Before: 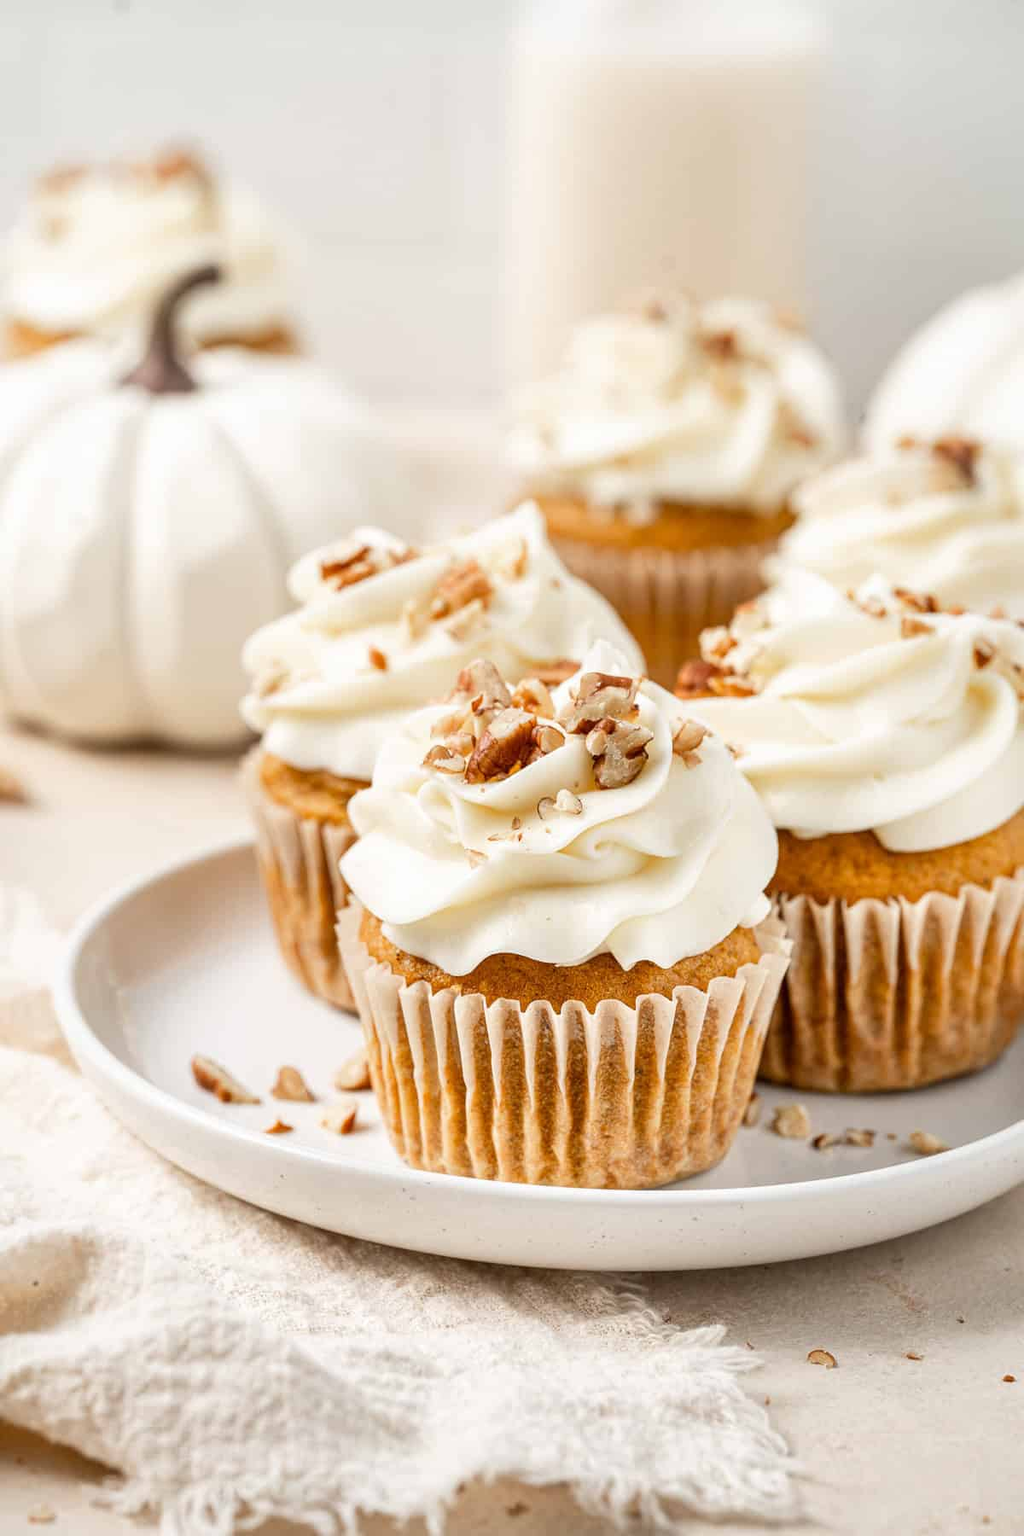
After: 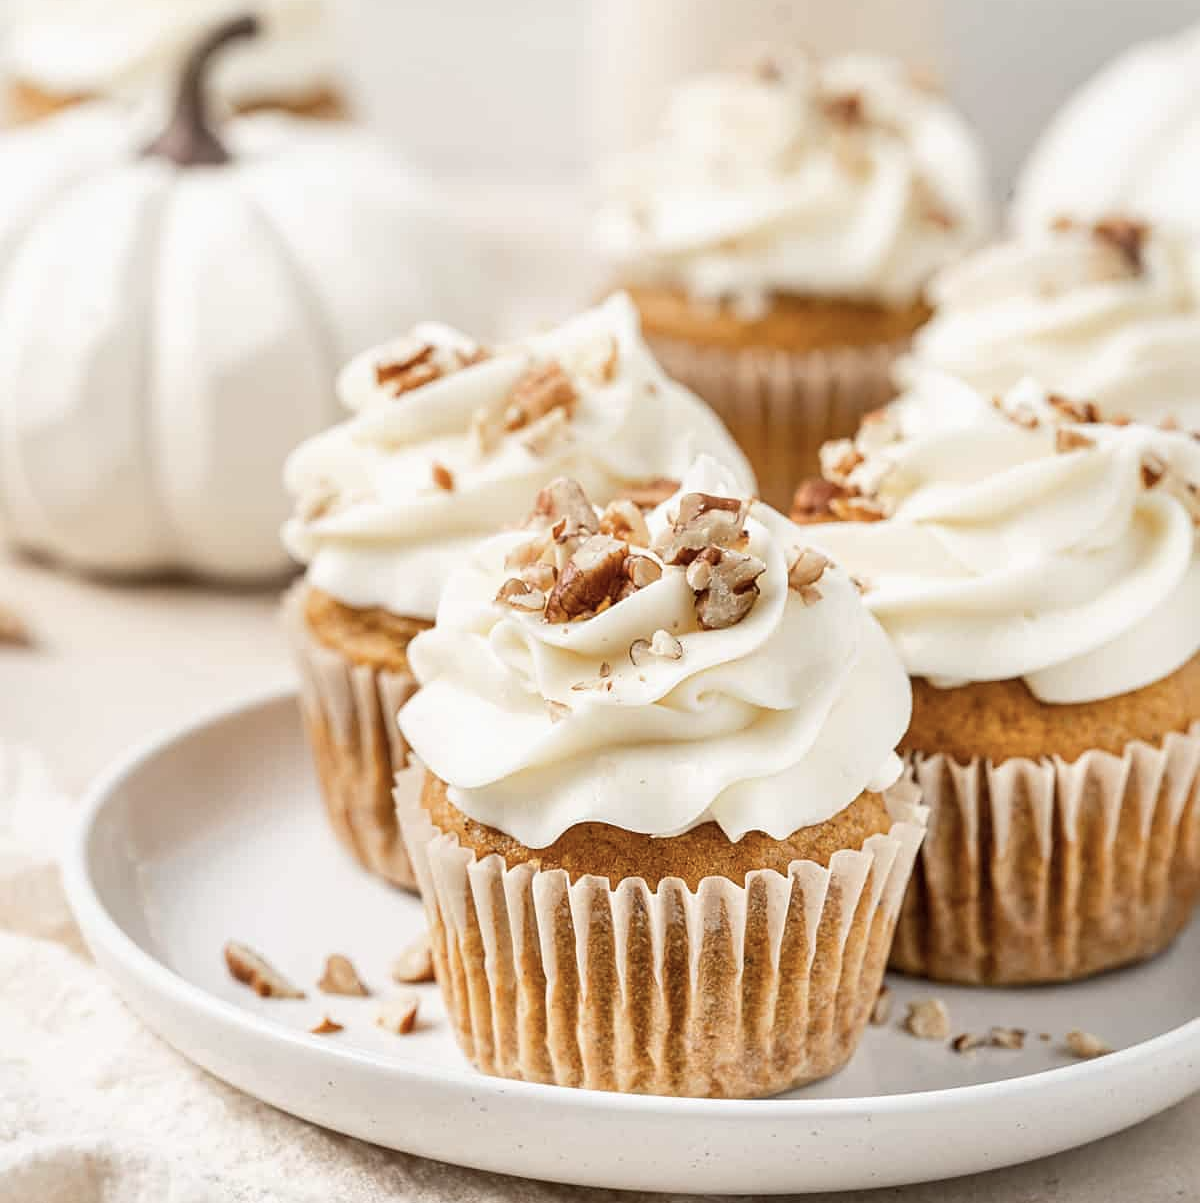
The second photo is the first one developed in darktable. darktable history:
tone equalizer: -7 EV 0.166 EV, -6 EV 0.121 EV, -5 EV 0.068 EV, -4 EV 0.024 EV, -2 EV -0.029 EV, -1 EV -0.041 EV, +0 EV -0.073 EV, edges refinement/feathering 500, mask exposure compensation -1.57 EV, preserve details no
sharpen: amount 0.208
contrast brightness saturation: contrast 0.064, brightness -0.006, saturation -0.21
crop: top 16.391%, bottom 16.727%
